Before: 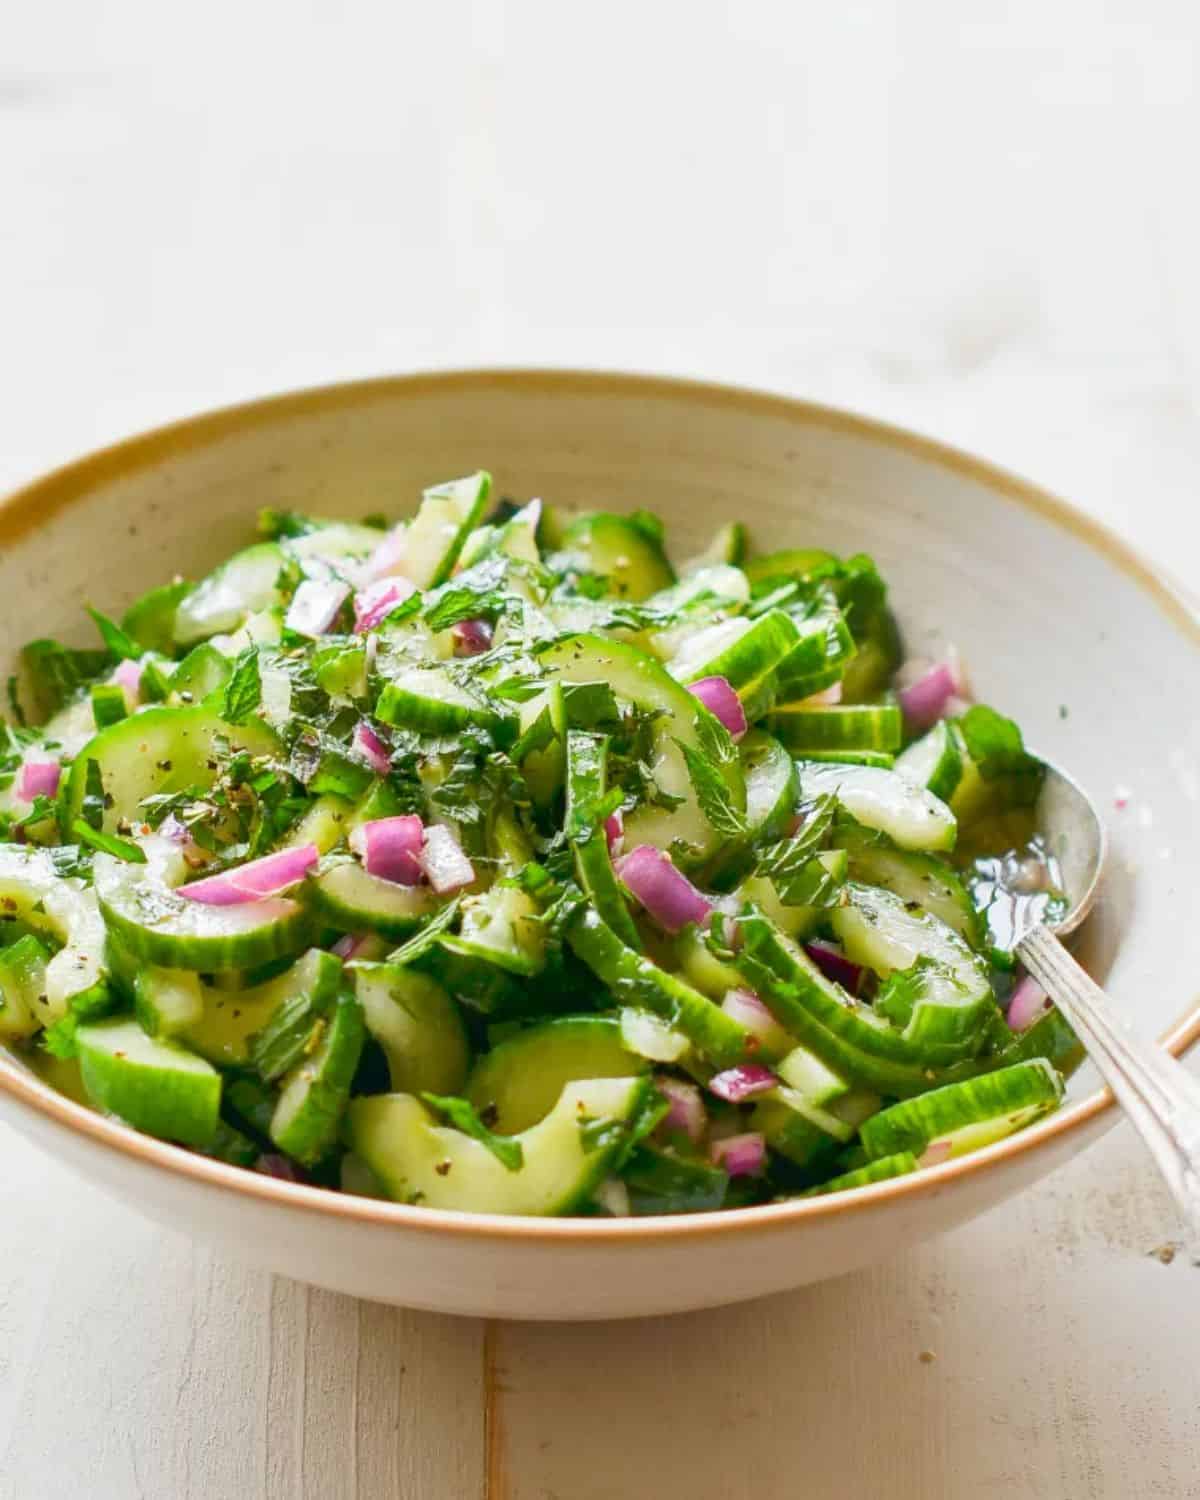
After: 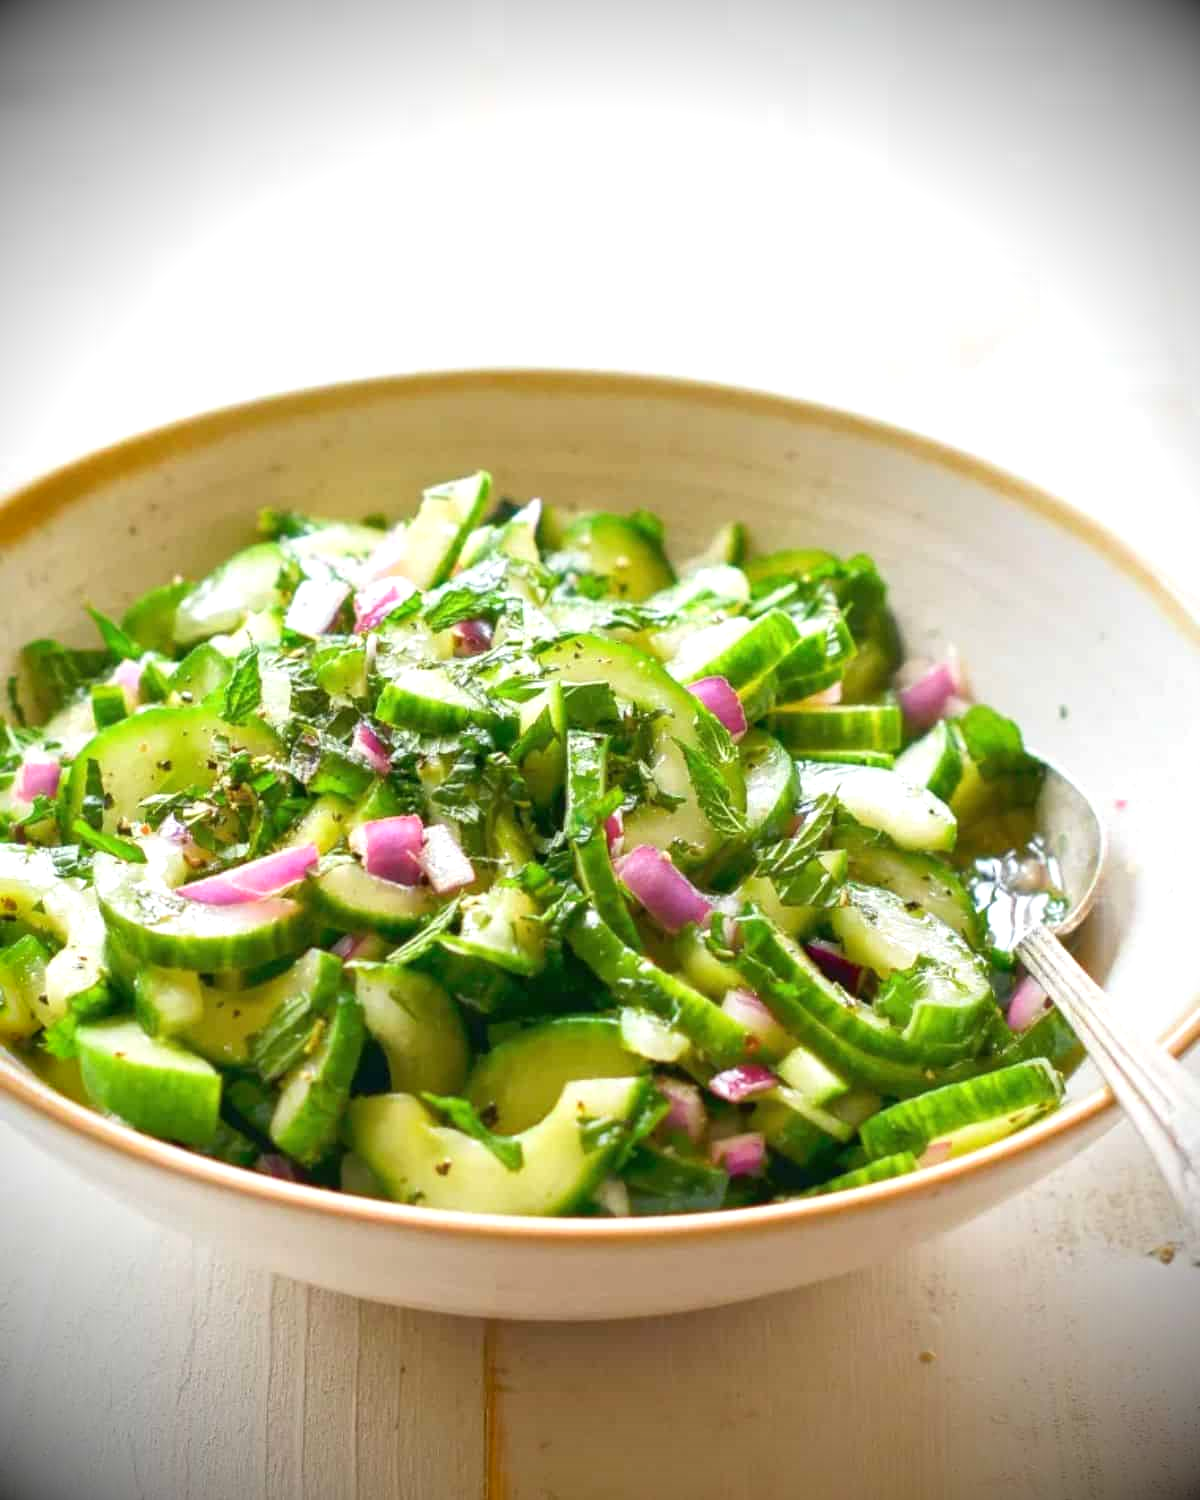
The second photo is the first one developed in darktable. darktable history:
exposure: black level correction 0, exposure 0.399 EV, compensate highlight preservation false
vignetting: brightness -1, saturation 0.496
